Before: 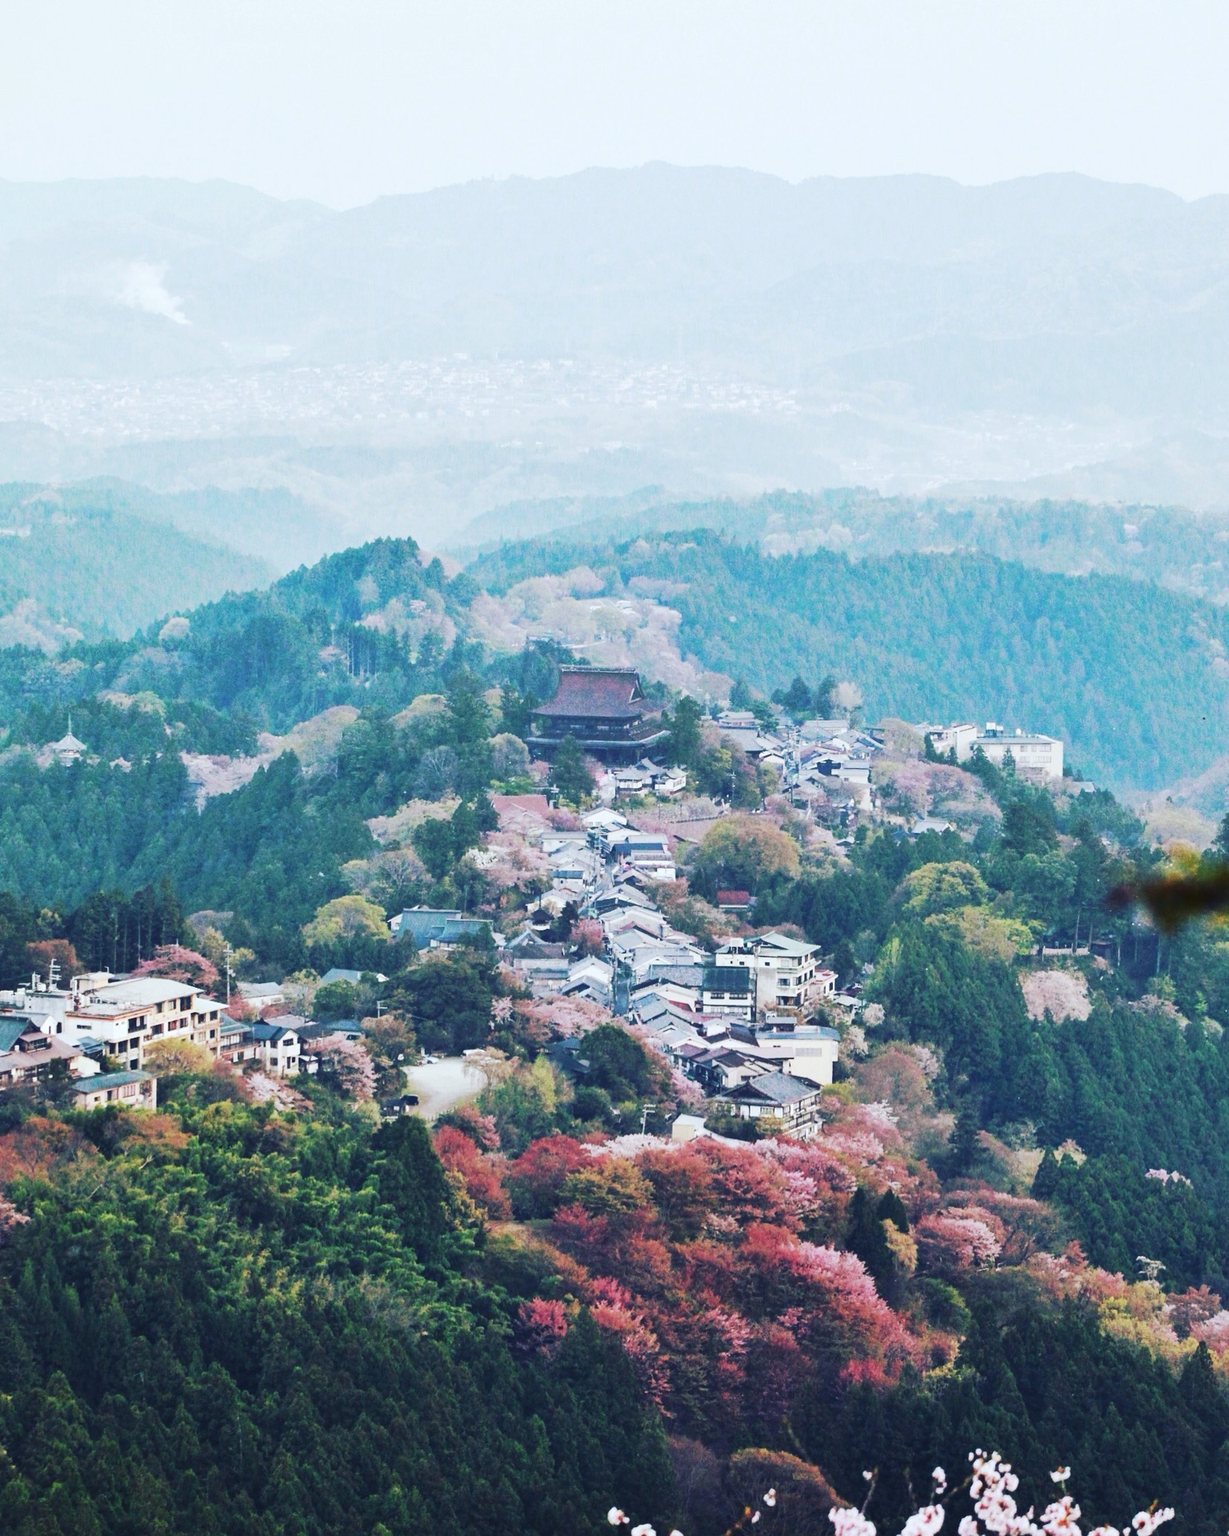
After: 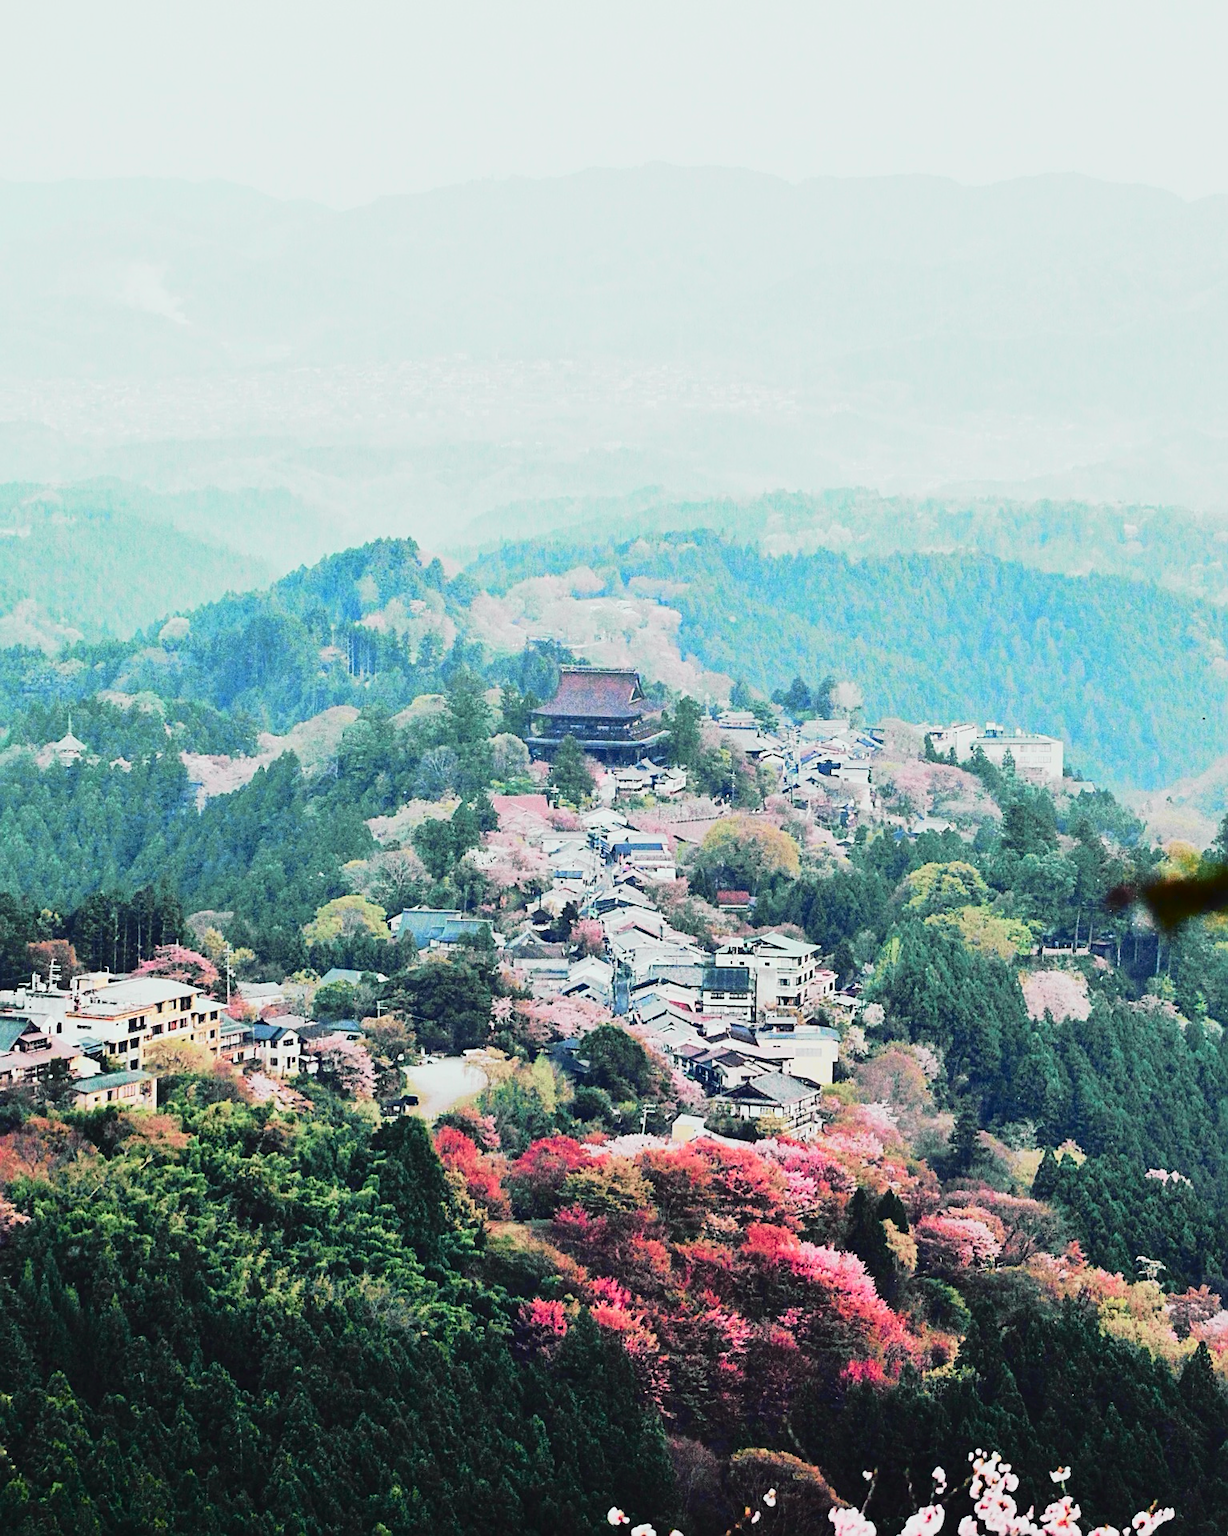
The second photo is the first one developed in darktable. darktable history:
sharpen: on, module defaults
tone curve: curves: ch0 [(0, 0.006) (0.184, 0.117) (0.405, 0.46) (0.456, 0.528) (0.634, 0.728) (0.877, 0.89) (0.984, 0.935)]; ch1 [(0, 0) (0.443, 0.43) (0.492, 0.489) (0.566, 0.579) (0.595, 0.625) (0.608, 0.667) (0.65, 0.729) (1, 1)]; ch2 [(0, 0) (0.33, 0.301) (0.421, 0.443) (0.447, 0.489) (0.495, 0.505) (0.537, 0.583) (0.586, 0.591) (0.663, 0.686) (1, 1)], color space Lab, independent channels, preserve colors none
